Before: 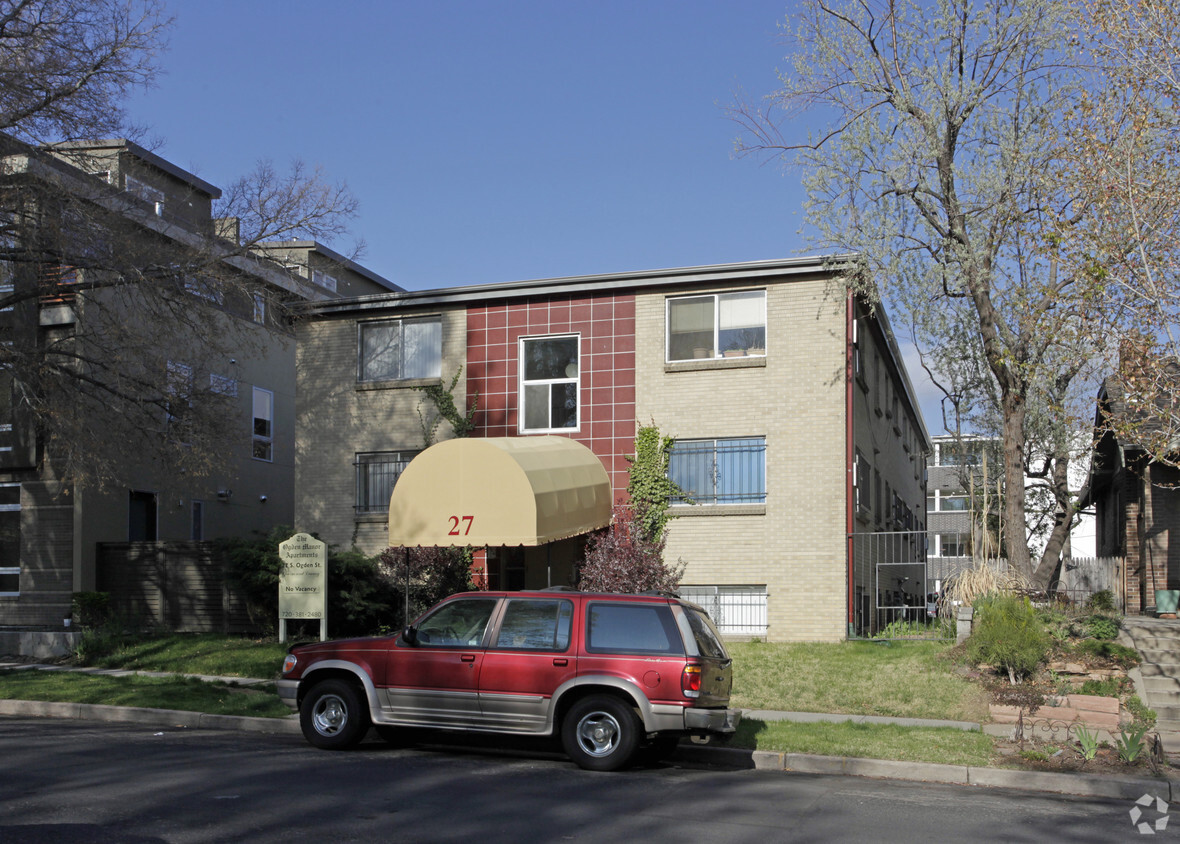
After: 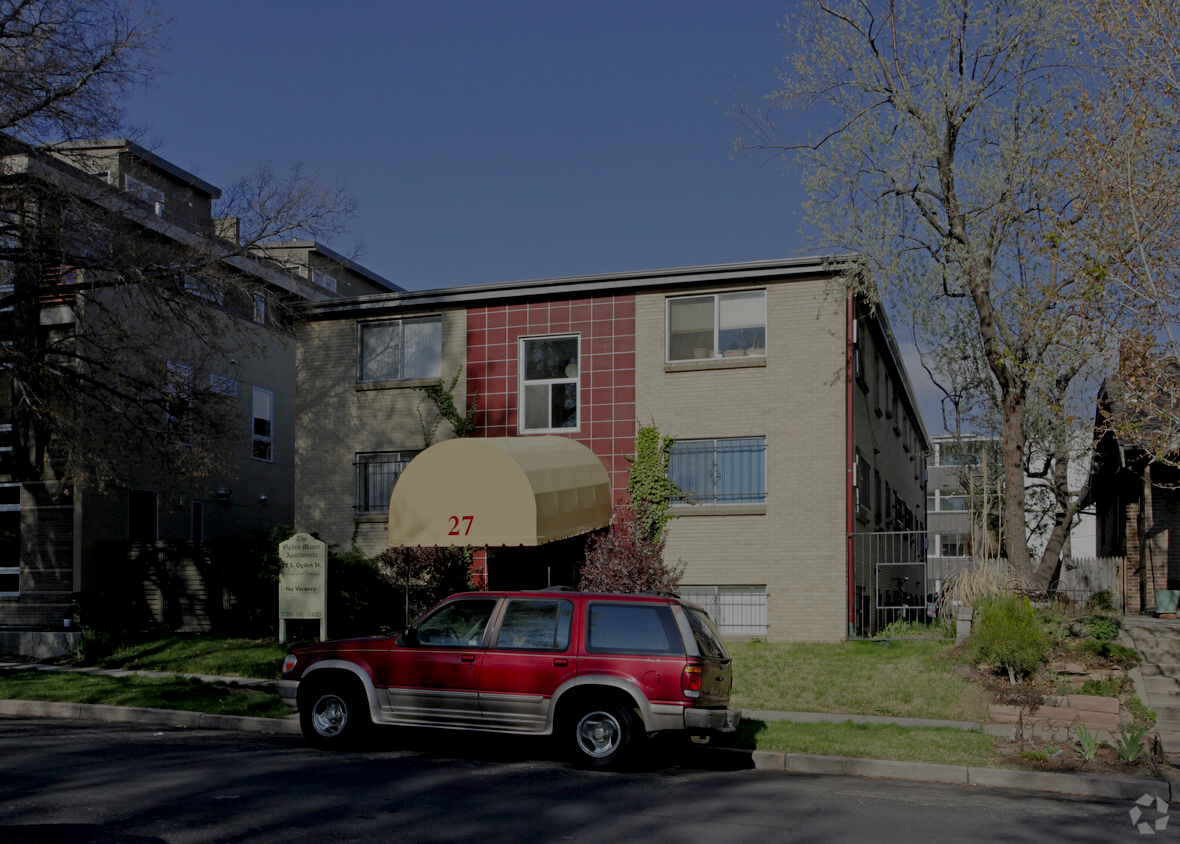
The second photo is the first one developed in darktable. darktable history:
shadows and highlights: shadows 19.13, highlights -83.41, soften with gaussian
filmic rgb: black relative exposure -4.42 EV, white relative exposure 6.58 EV, hardness 1.85, contrast 0.5
contrast brightness saturation: contrast 0.1, brightness -0.26, saturation 0.14
